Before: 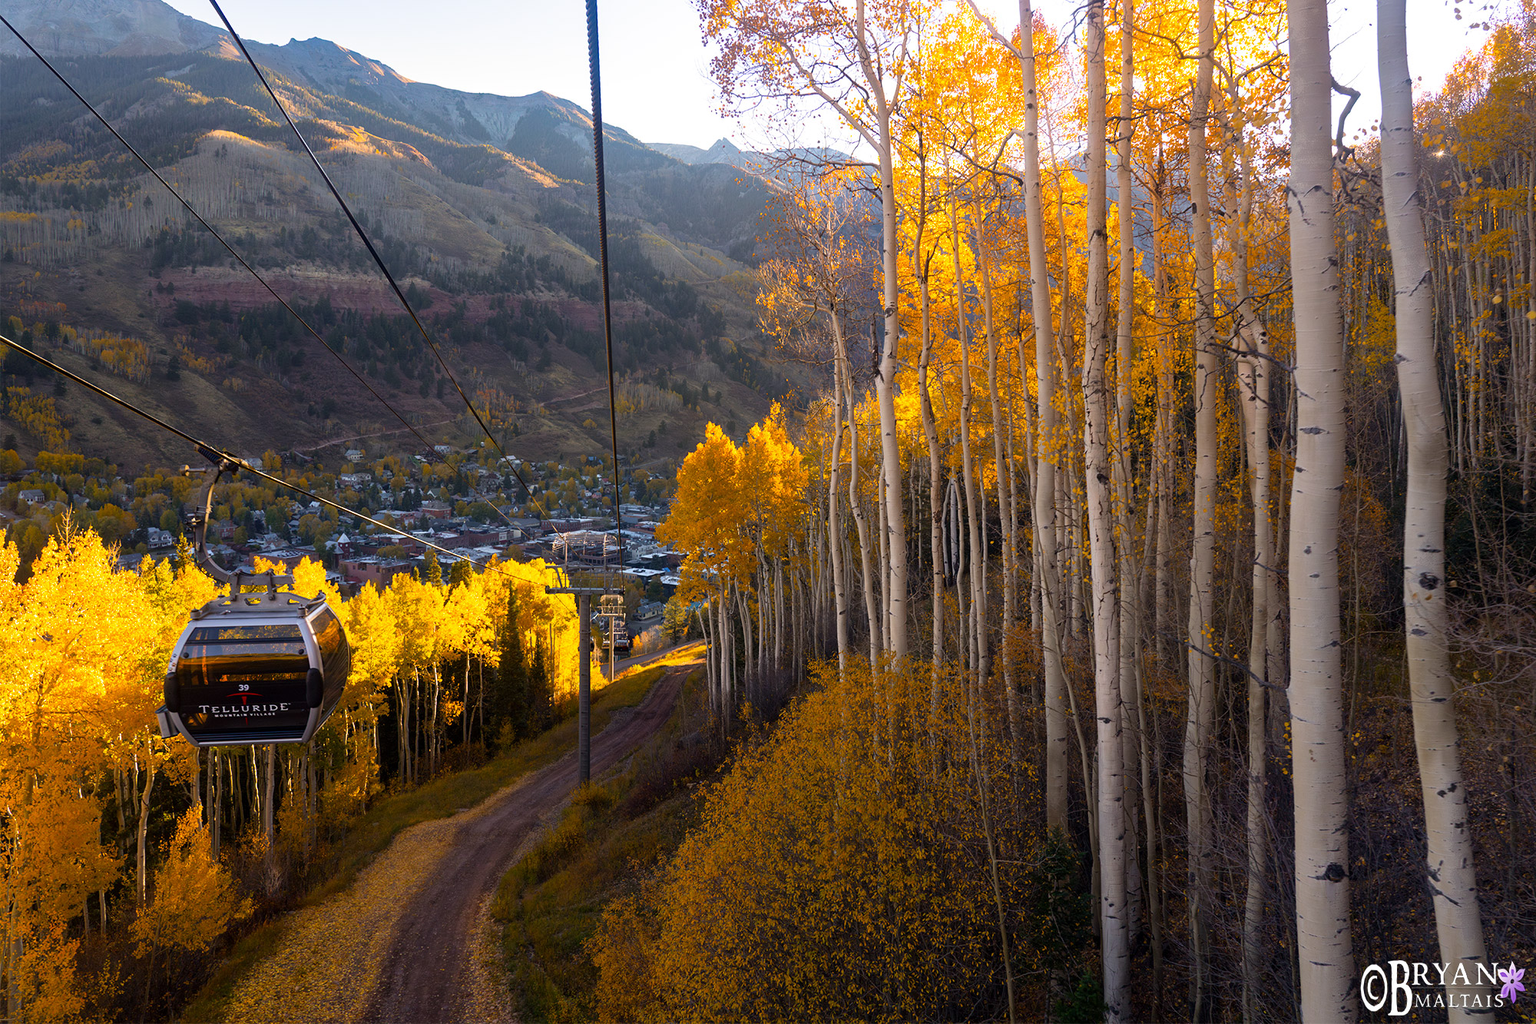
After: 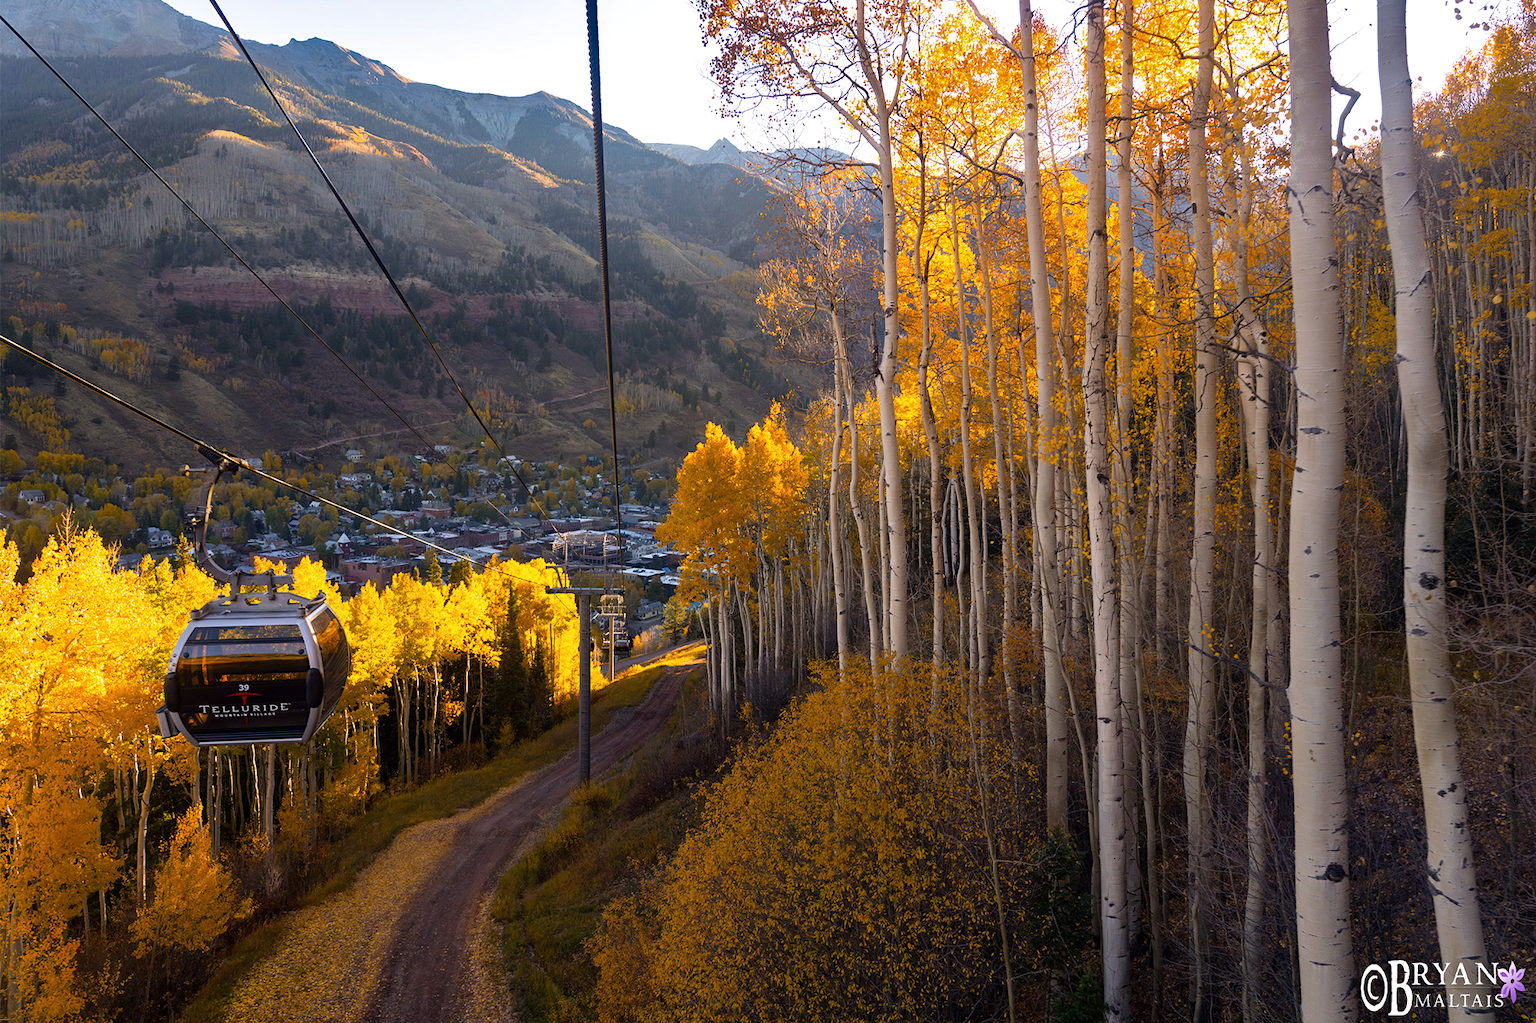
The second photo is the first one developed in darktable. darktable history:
shadows and highlights: shadows 12.66, white point adjustment 1.26, soften with gaussian
